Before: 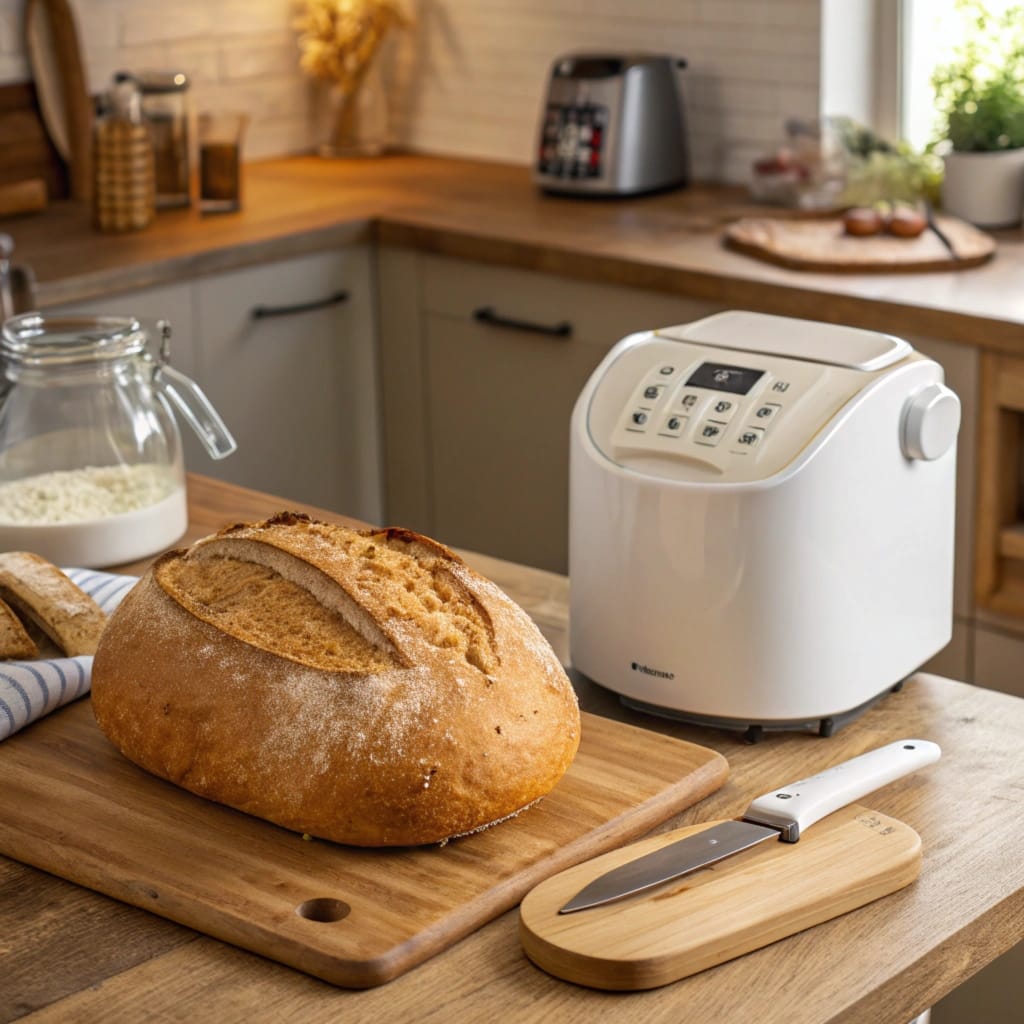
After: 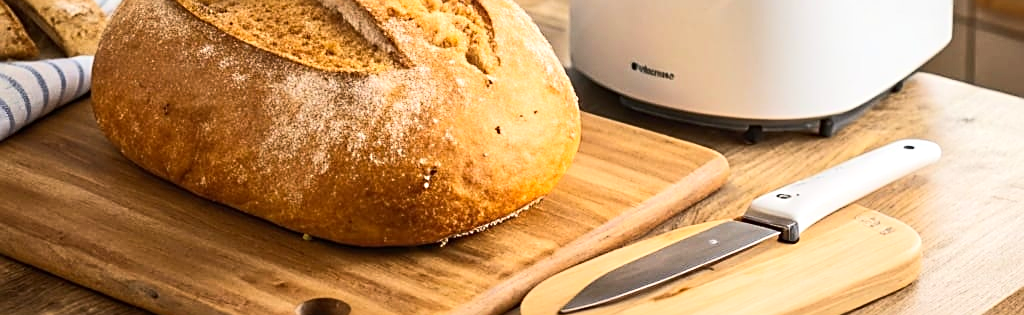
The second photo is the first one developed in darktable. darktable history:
sharpen: on, module defaults
contrast brightness saturation: contrast 0.096, brightness 0.033, saturation 0.093
tone equalizer: -8 EV 0.002 EV, -7 EV -0.028 EV, -6 EV 0.021 EV, -5 EV 0.055 EV, -4 EV 0.283 EV, -3 EV 0.677 EV, -2 EV 0.59 EV, -1 EV 0.21 EV, +0 EV 0.036 EV, edges refinement/feathering 500, mask exposure compensation -1.57 EV, preserve details no
crop and rotate: top 58.623%, bottom 10.547%
